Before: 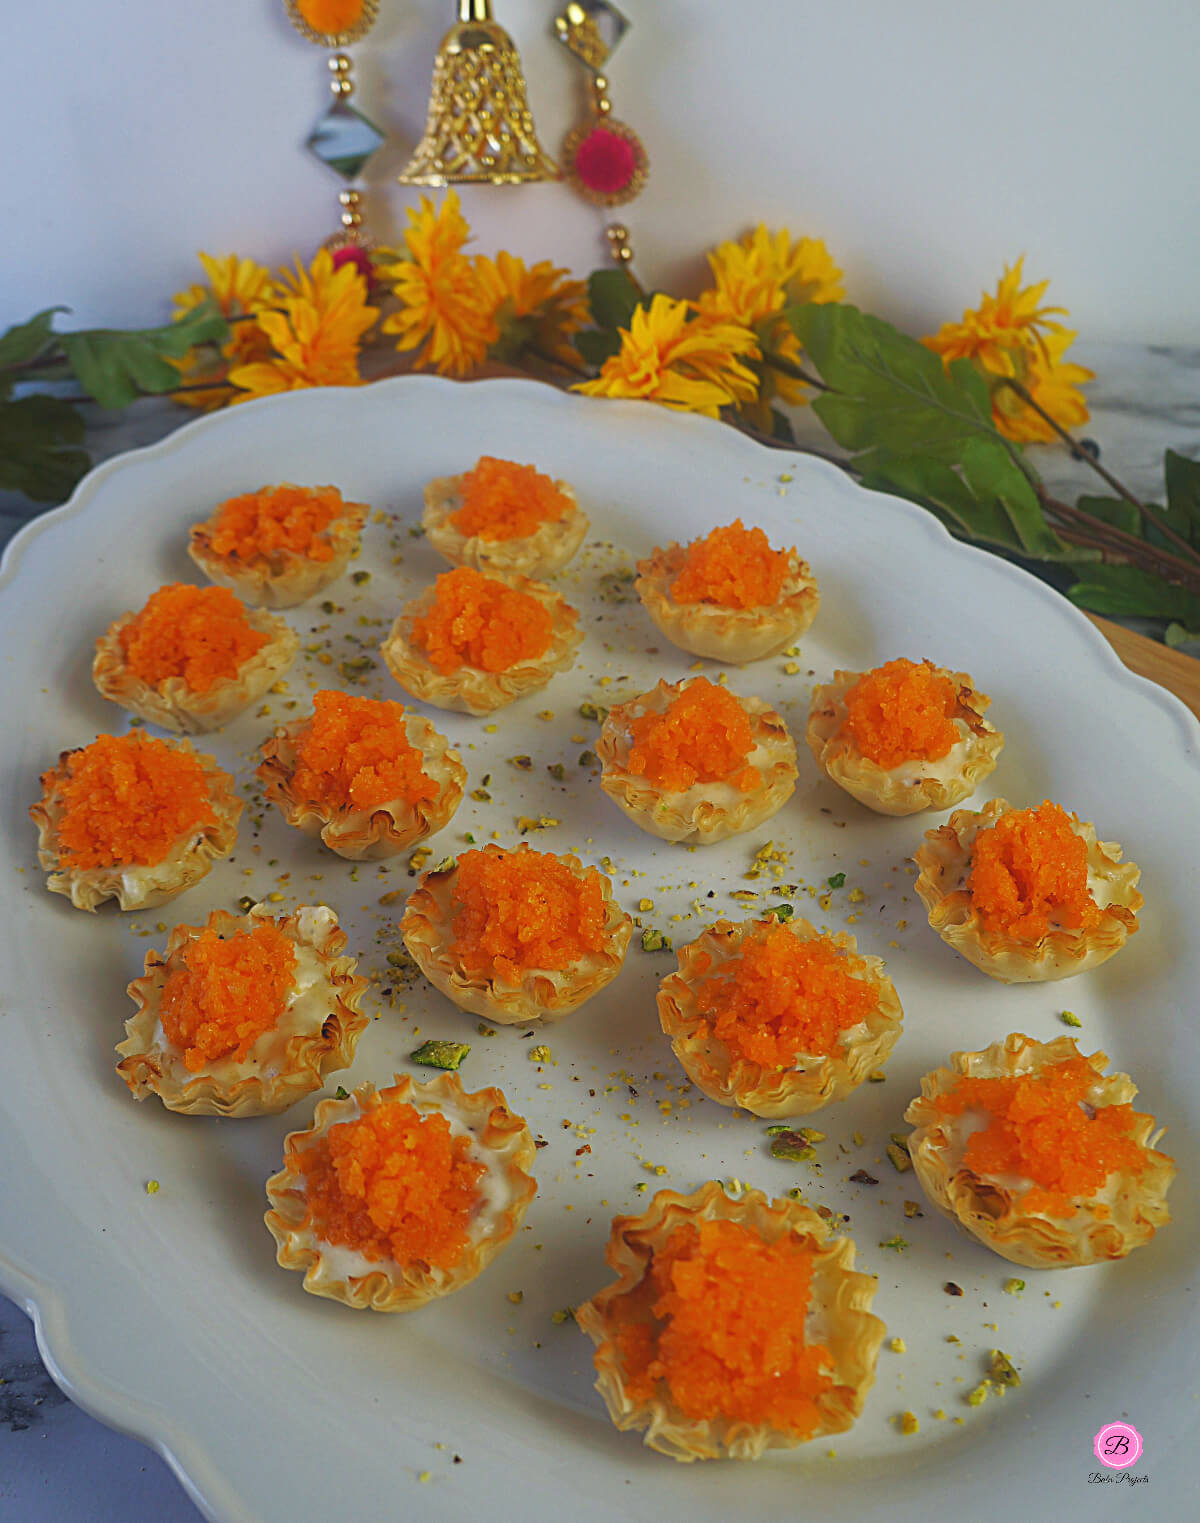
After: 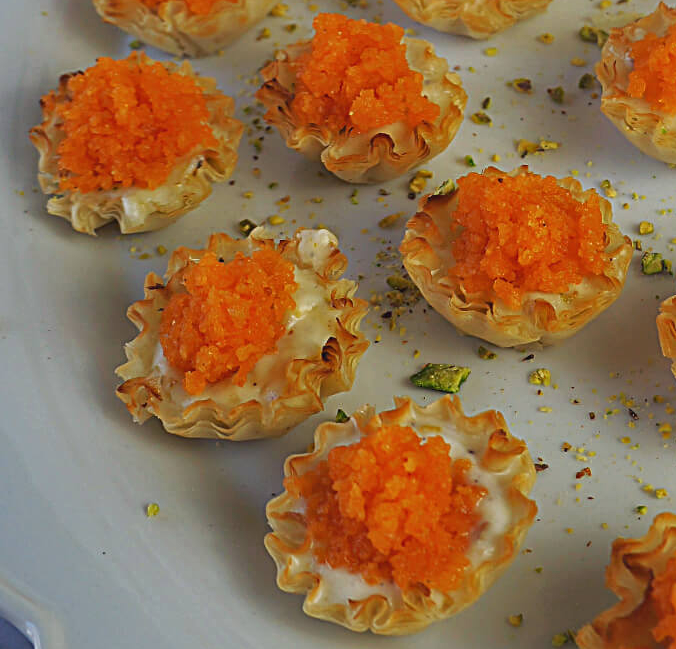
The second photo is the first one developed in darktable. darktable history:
crop: top 44.483%, right 43.593%, bottom 12.892%
local contrast: mode bilateral grid, contrast 28, coarseness 16, detail 115%, midtone range 0.2
